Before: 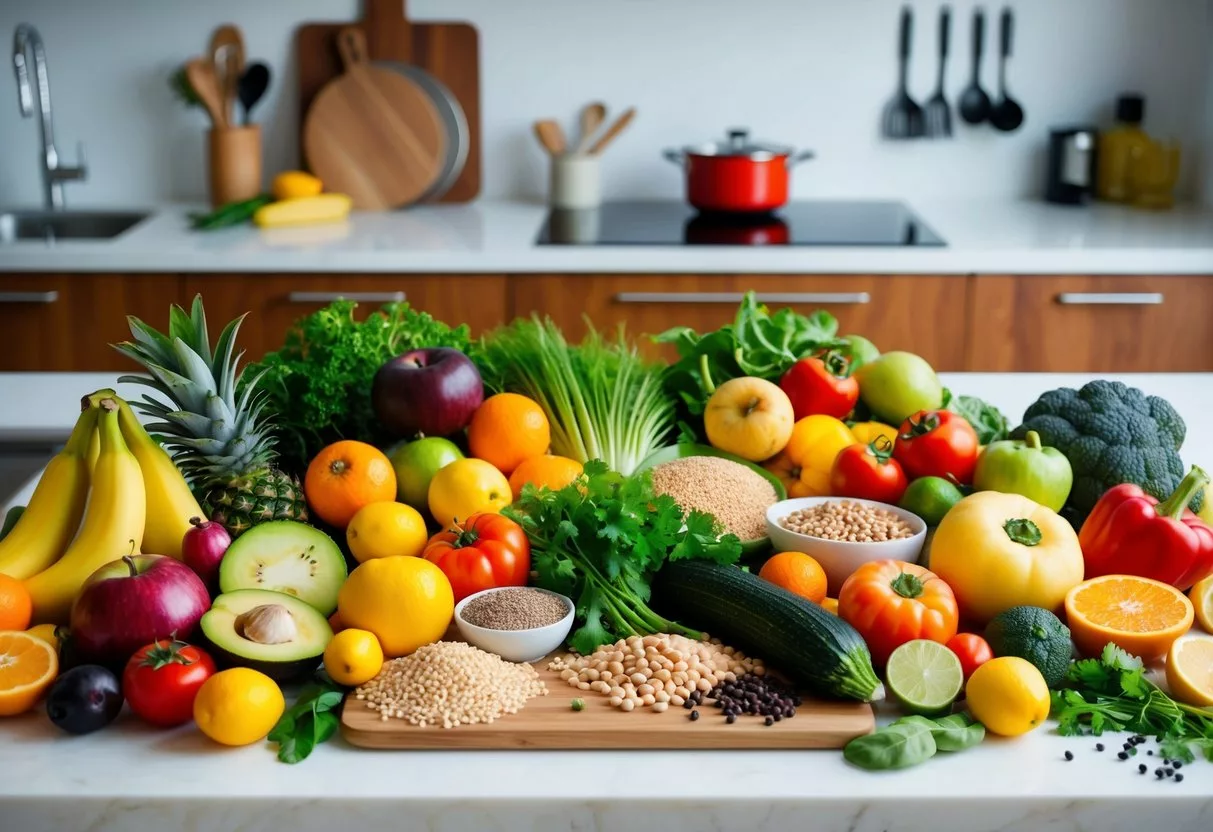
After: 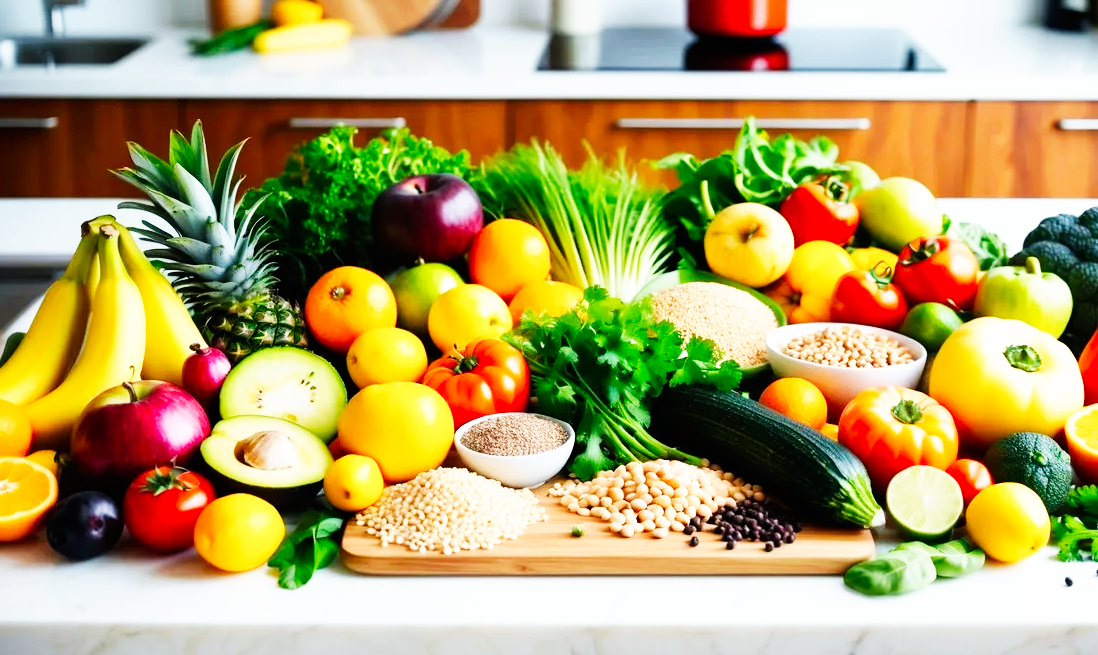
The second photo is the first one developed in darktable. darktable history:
crop: top 20.916%, right 9.437%, bottom 0.316%
base curve: curves: ch0 [(0, 0) (0.007, 0.004) (0.027, 0.03) (0.046, 0.07) (0.207, 0.54) (0.442, 0.872) (0.673, 0.972) (1, 1)], preserve colors none
